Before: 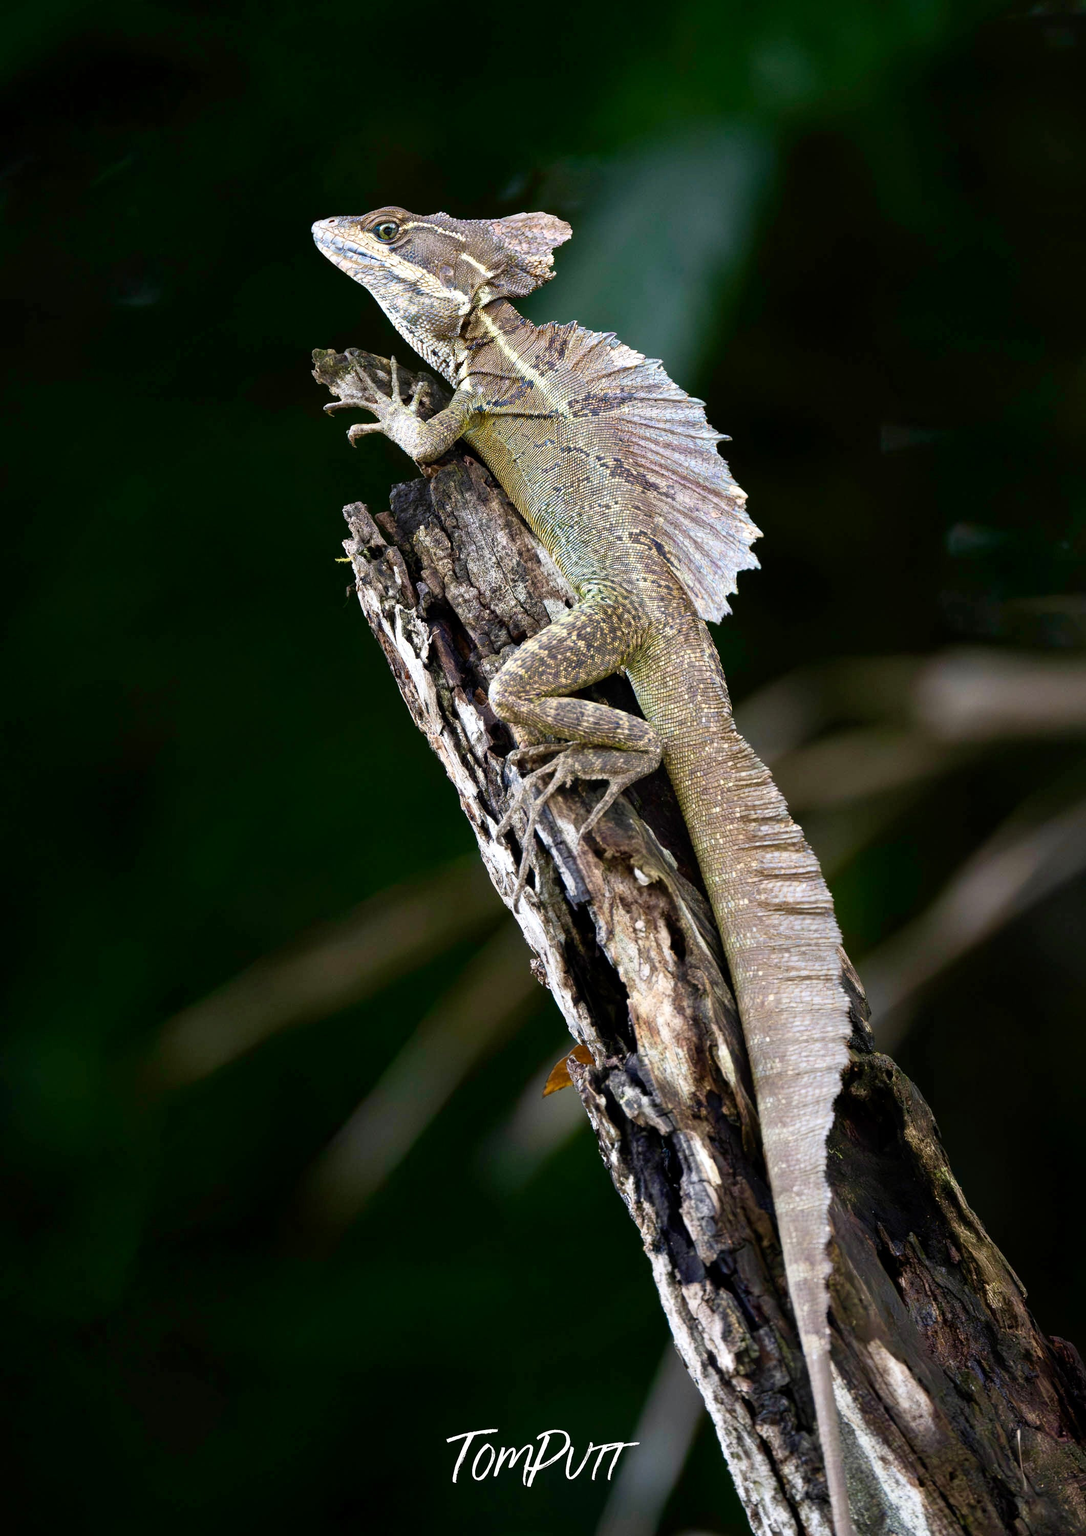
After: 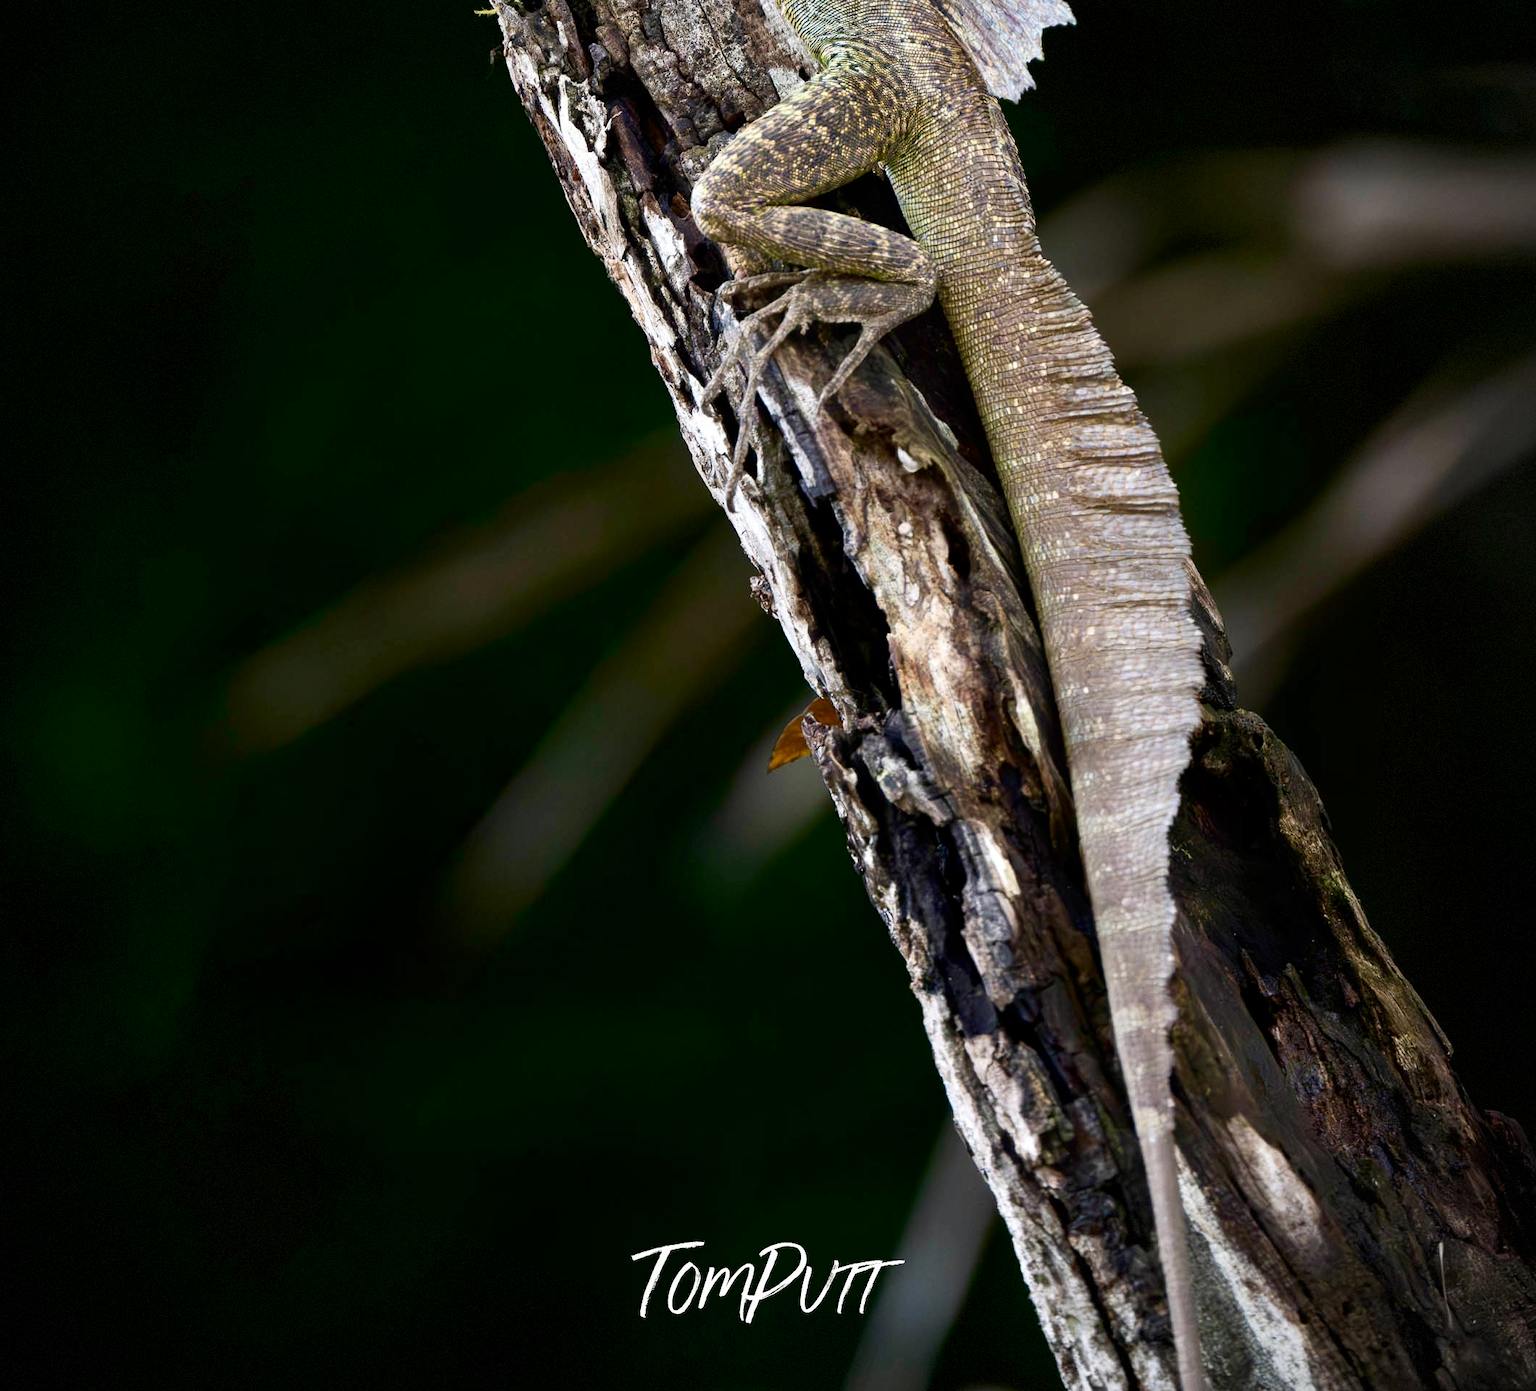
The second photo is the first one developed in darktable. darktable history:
vignetting: fall-off radius 60.98%, dithering 8-bit output
contrast brightness saturation: brightness -0.099
crop and rotate: top 35.911%
